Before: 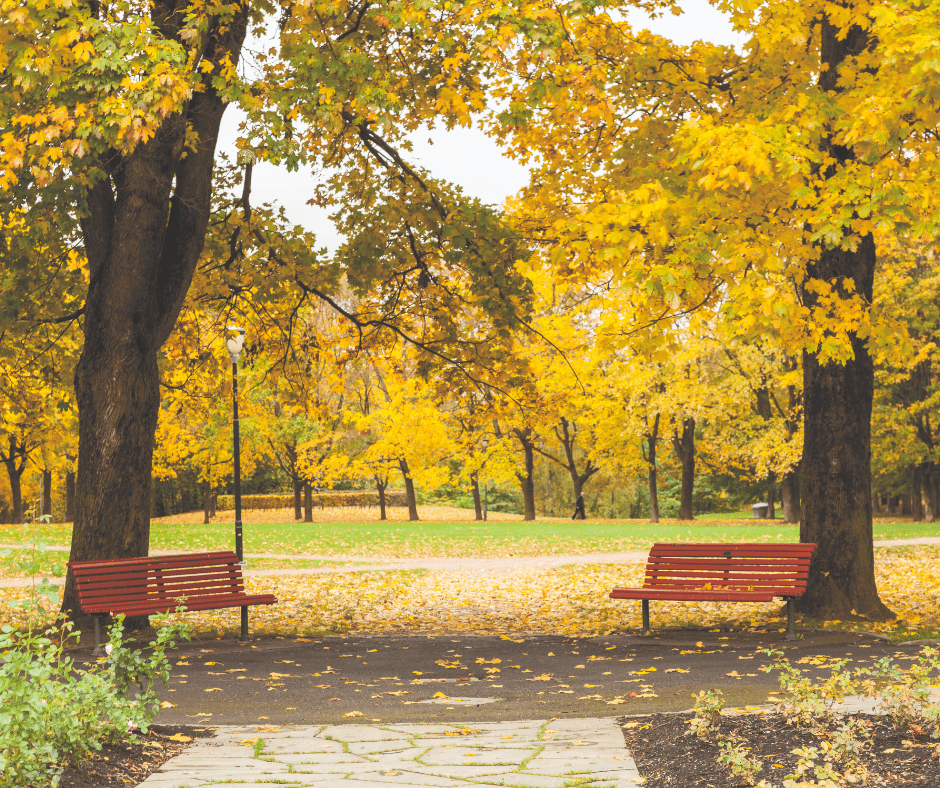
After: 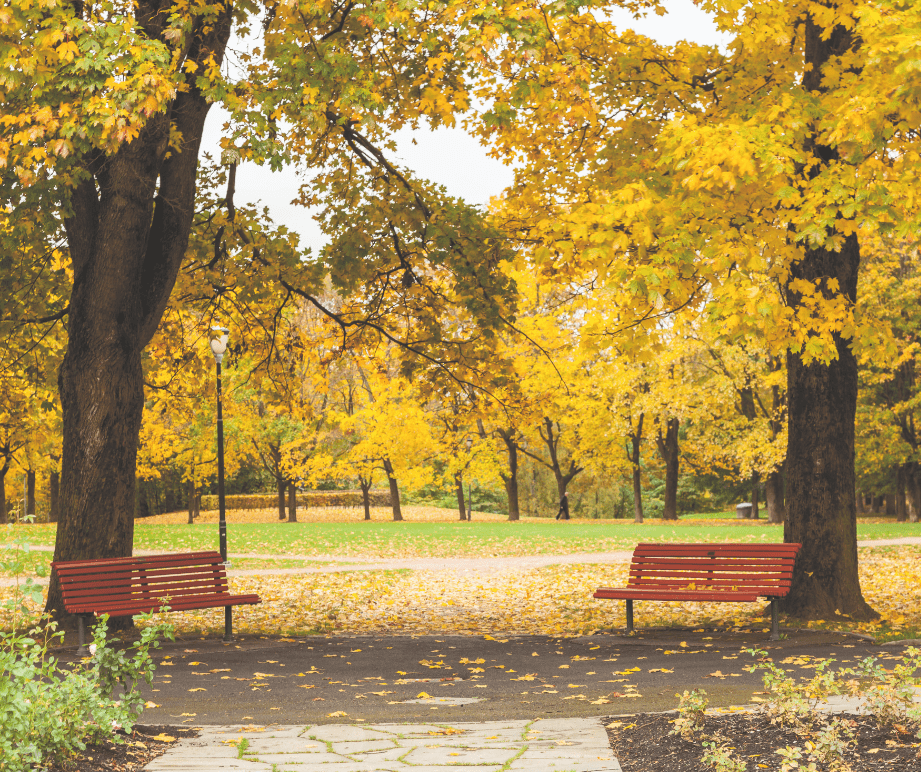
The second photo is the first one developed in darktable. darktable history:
crop: left 1.743%, right 0.268%, bottom 2.011%
contrast brightness saturation: saturation -0.05
